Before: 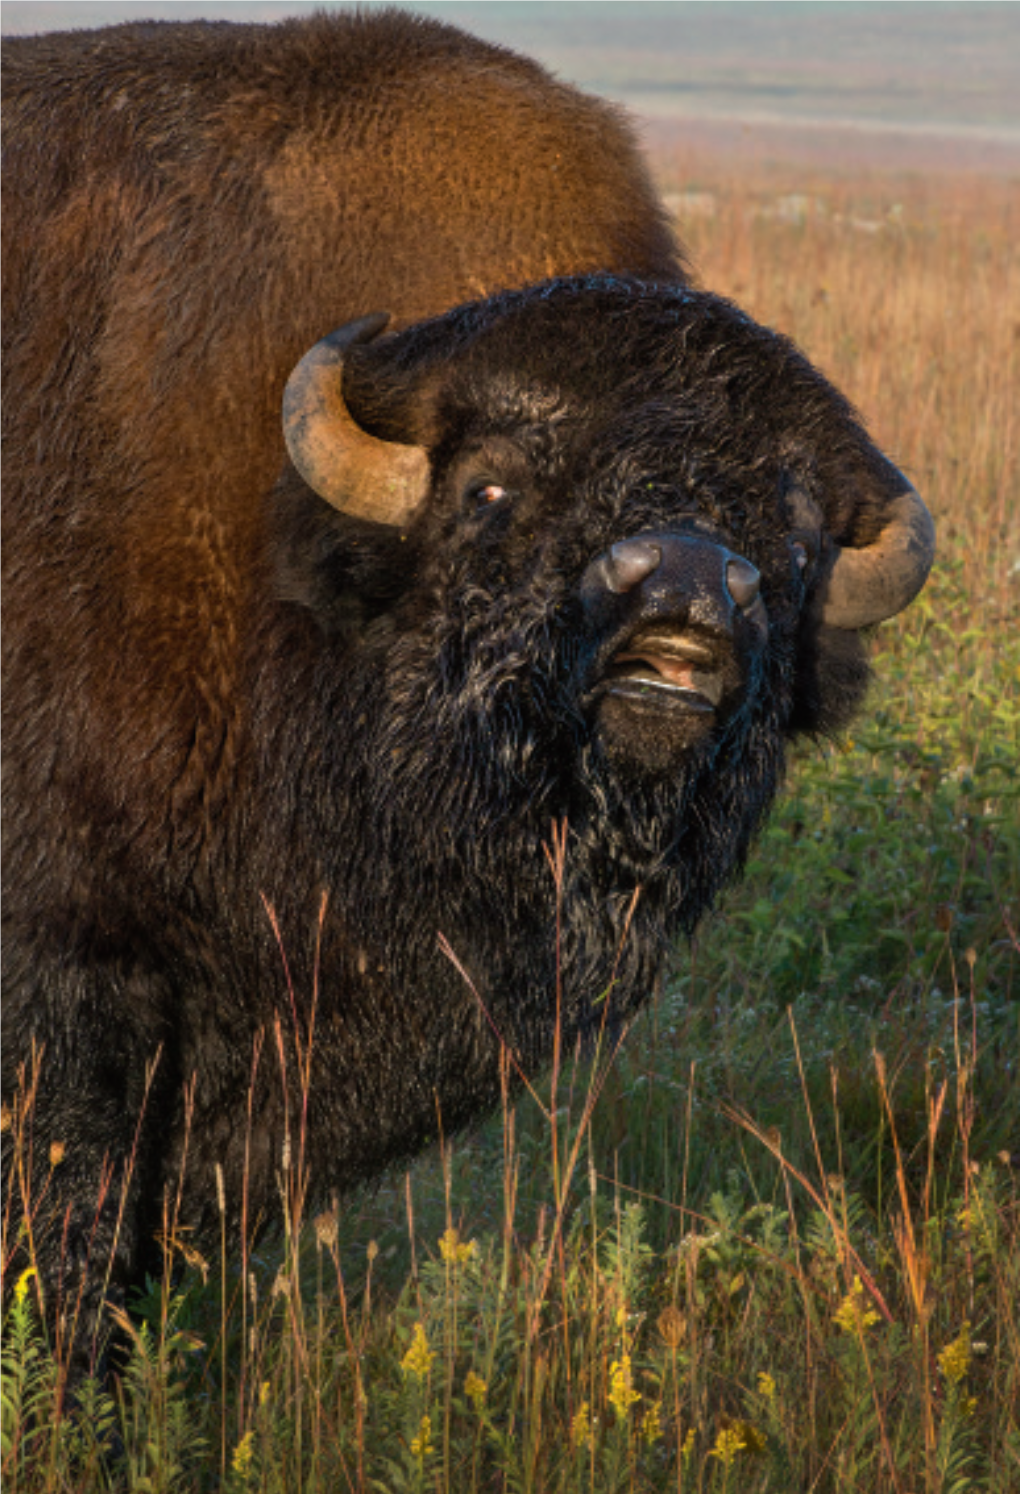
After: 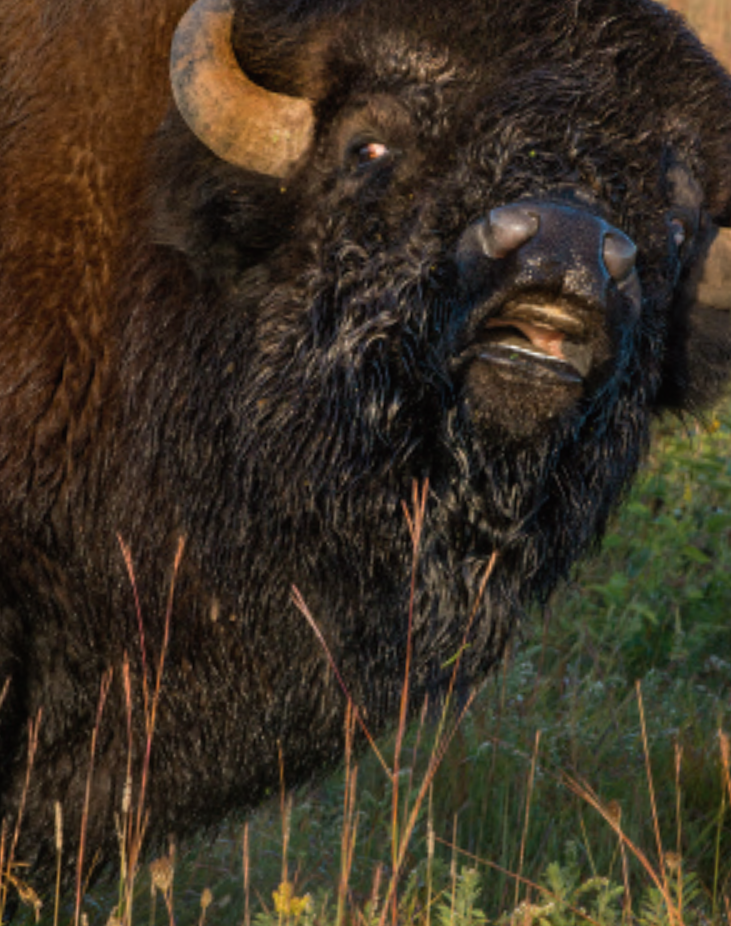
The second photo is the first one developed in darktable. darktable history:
crop and rotate: angle -3.69°, left 9.757%, top 20.416%, right 11.942%, bottom 11.823%
